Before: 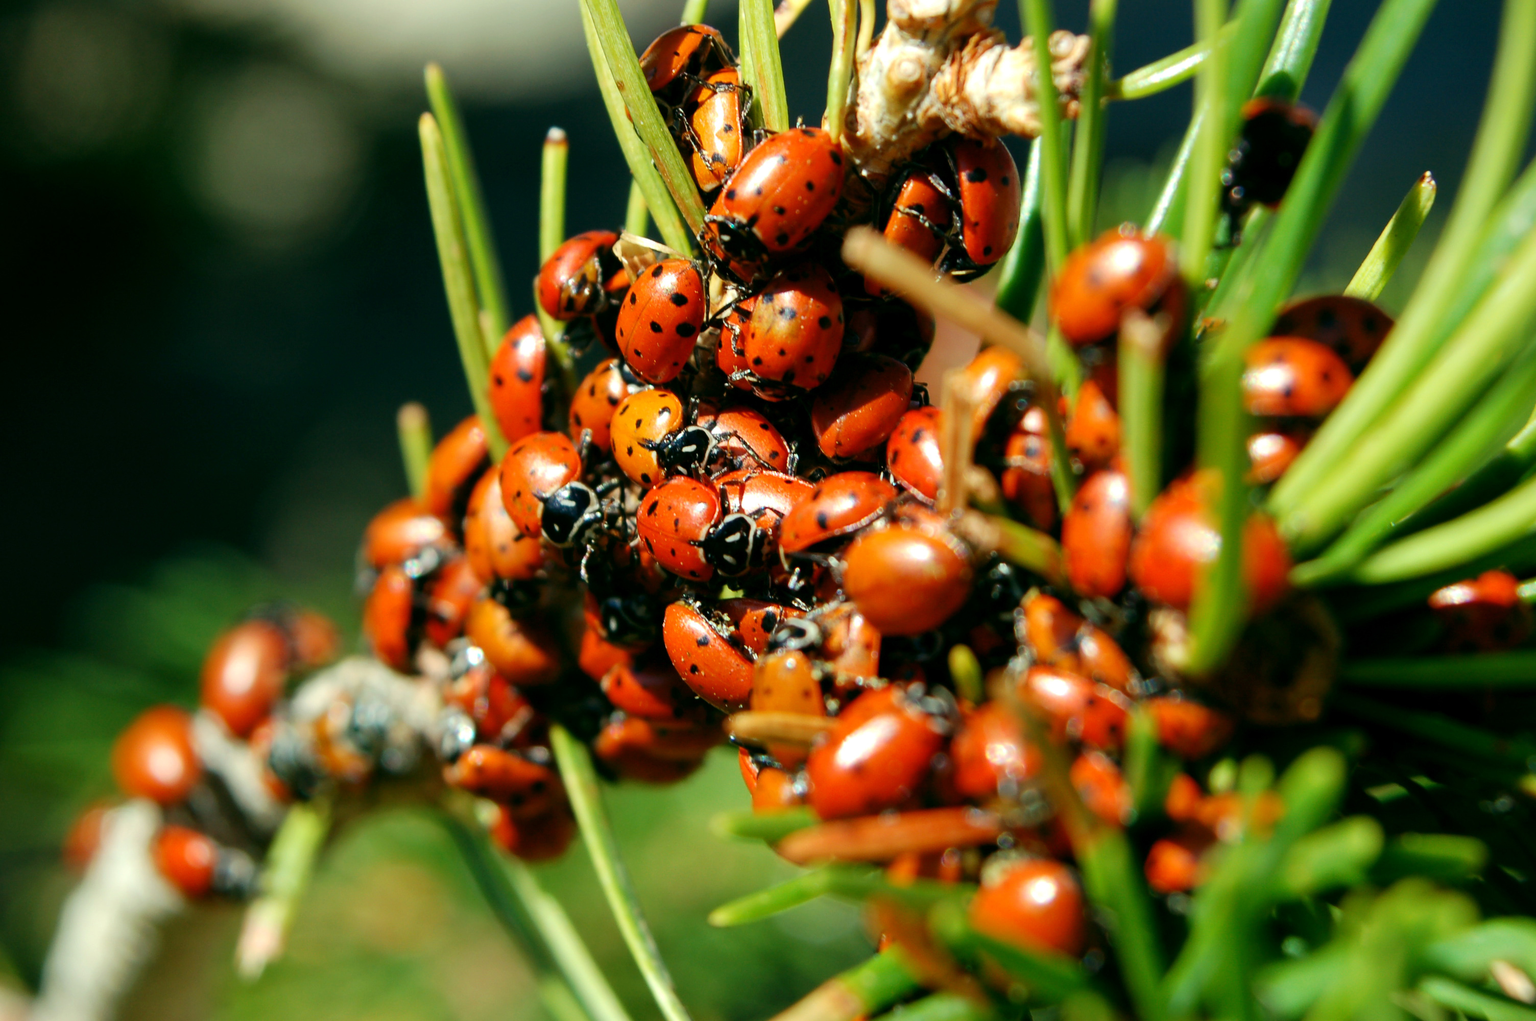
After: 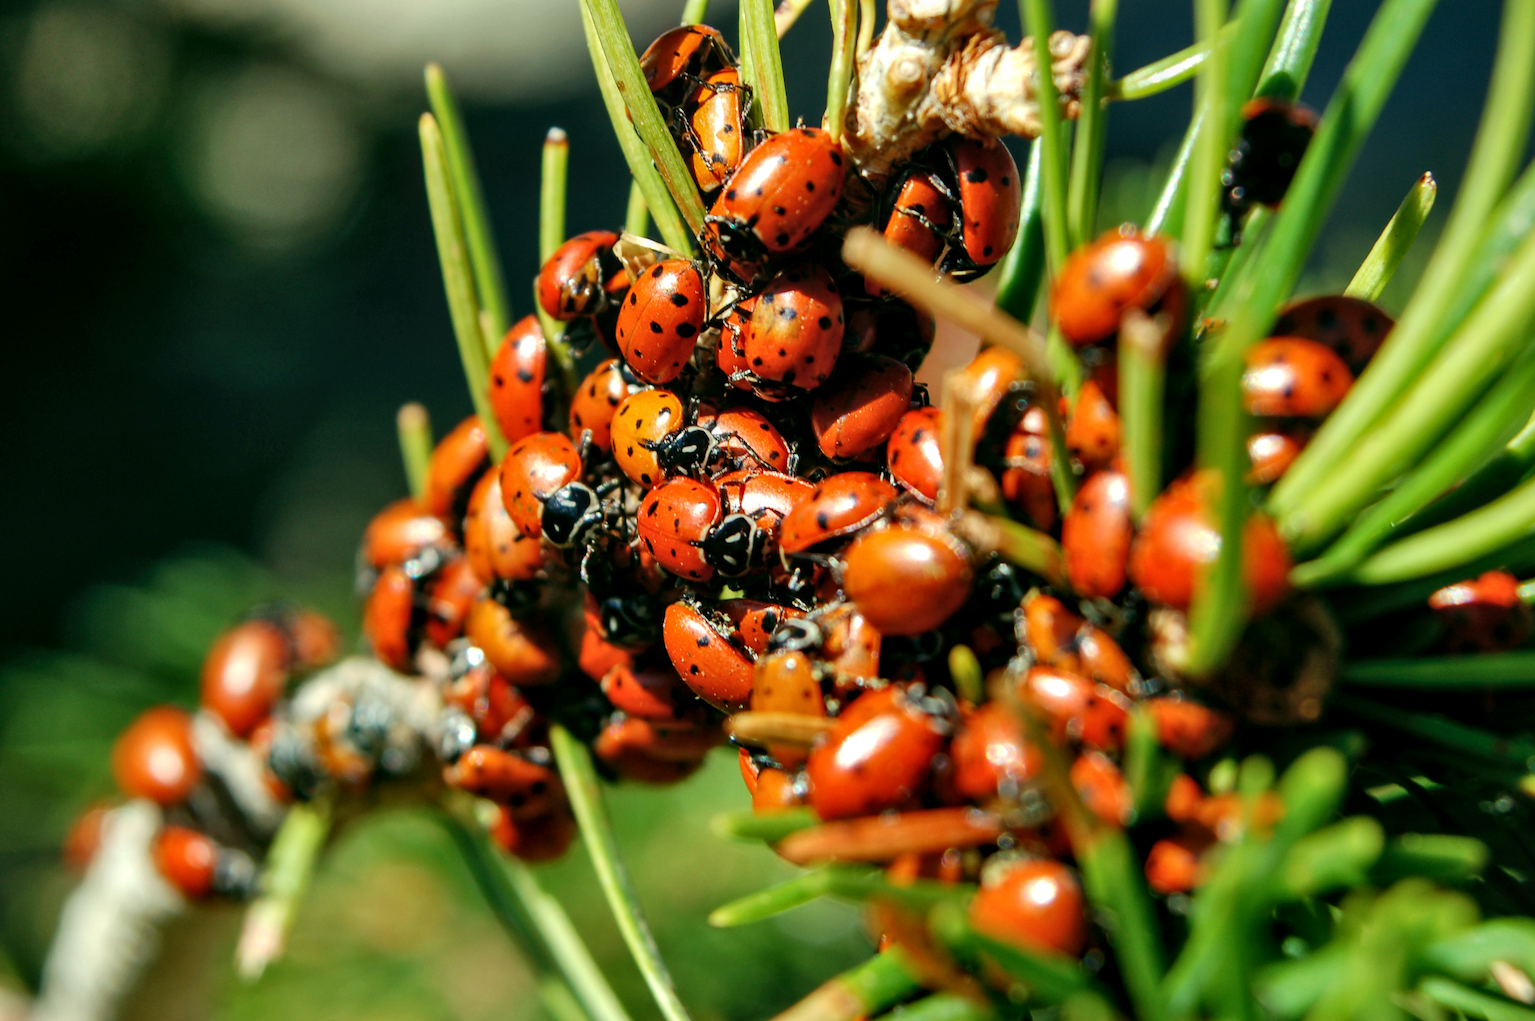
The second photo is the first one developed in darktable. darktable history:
shadows and highlights: shadows 40, highlights -54, highlights color adjustment 46%, low approximation 0.01, soften with gaussian
local contrast: on, module defaults
